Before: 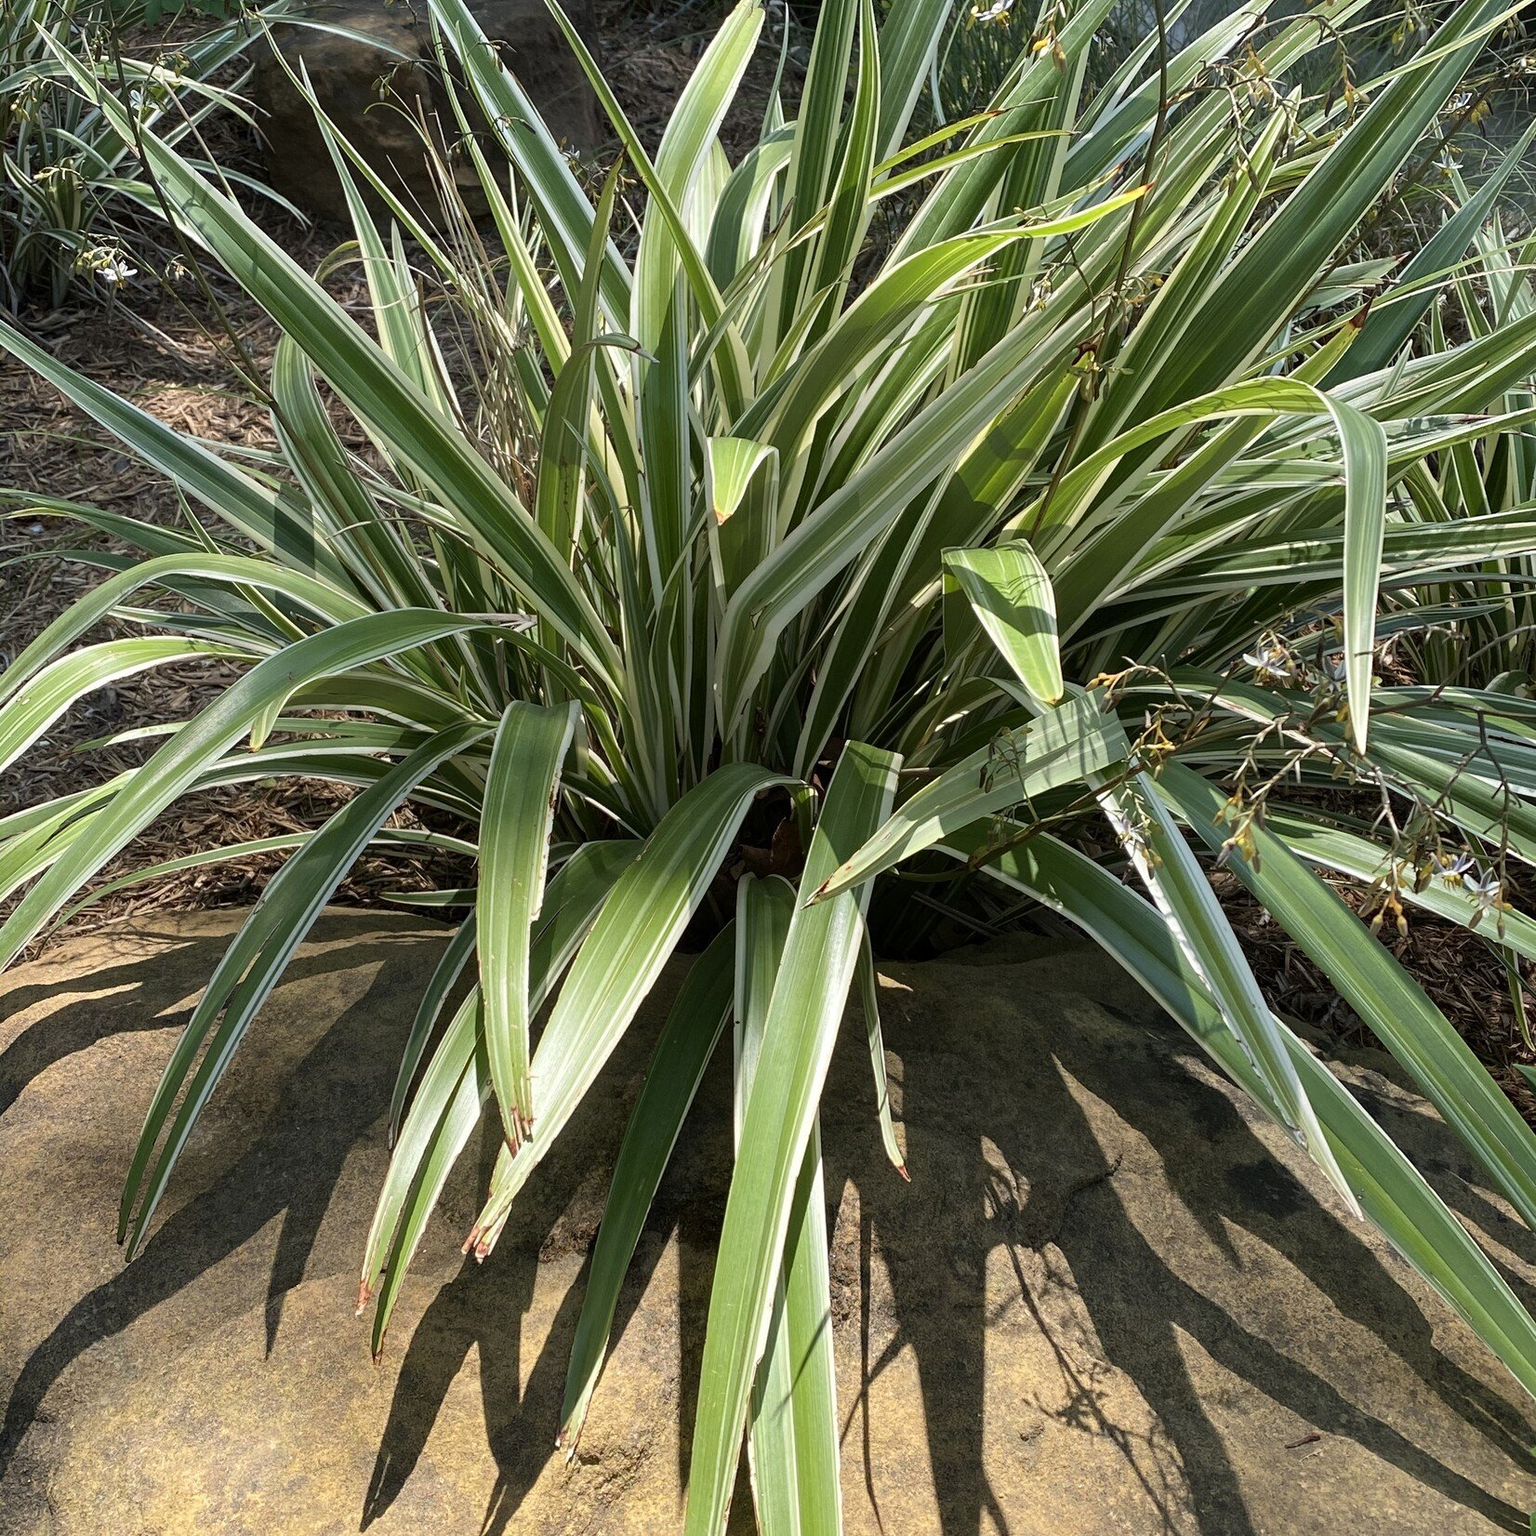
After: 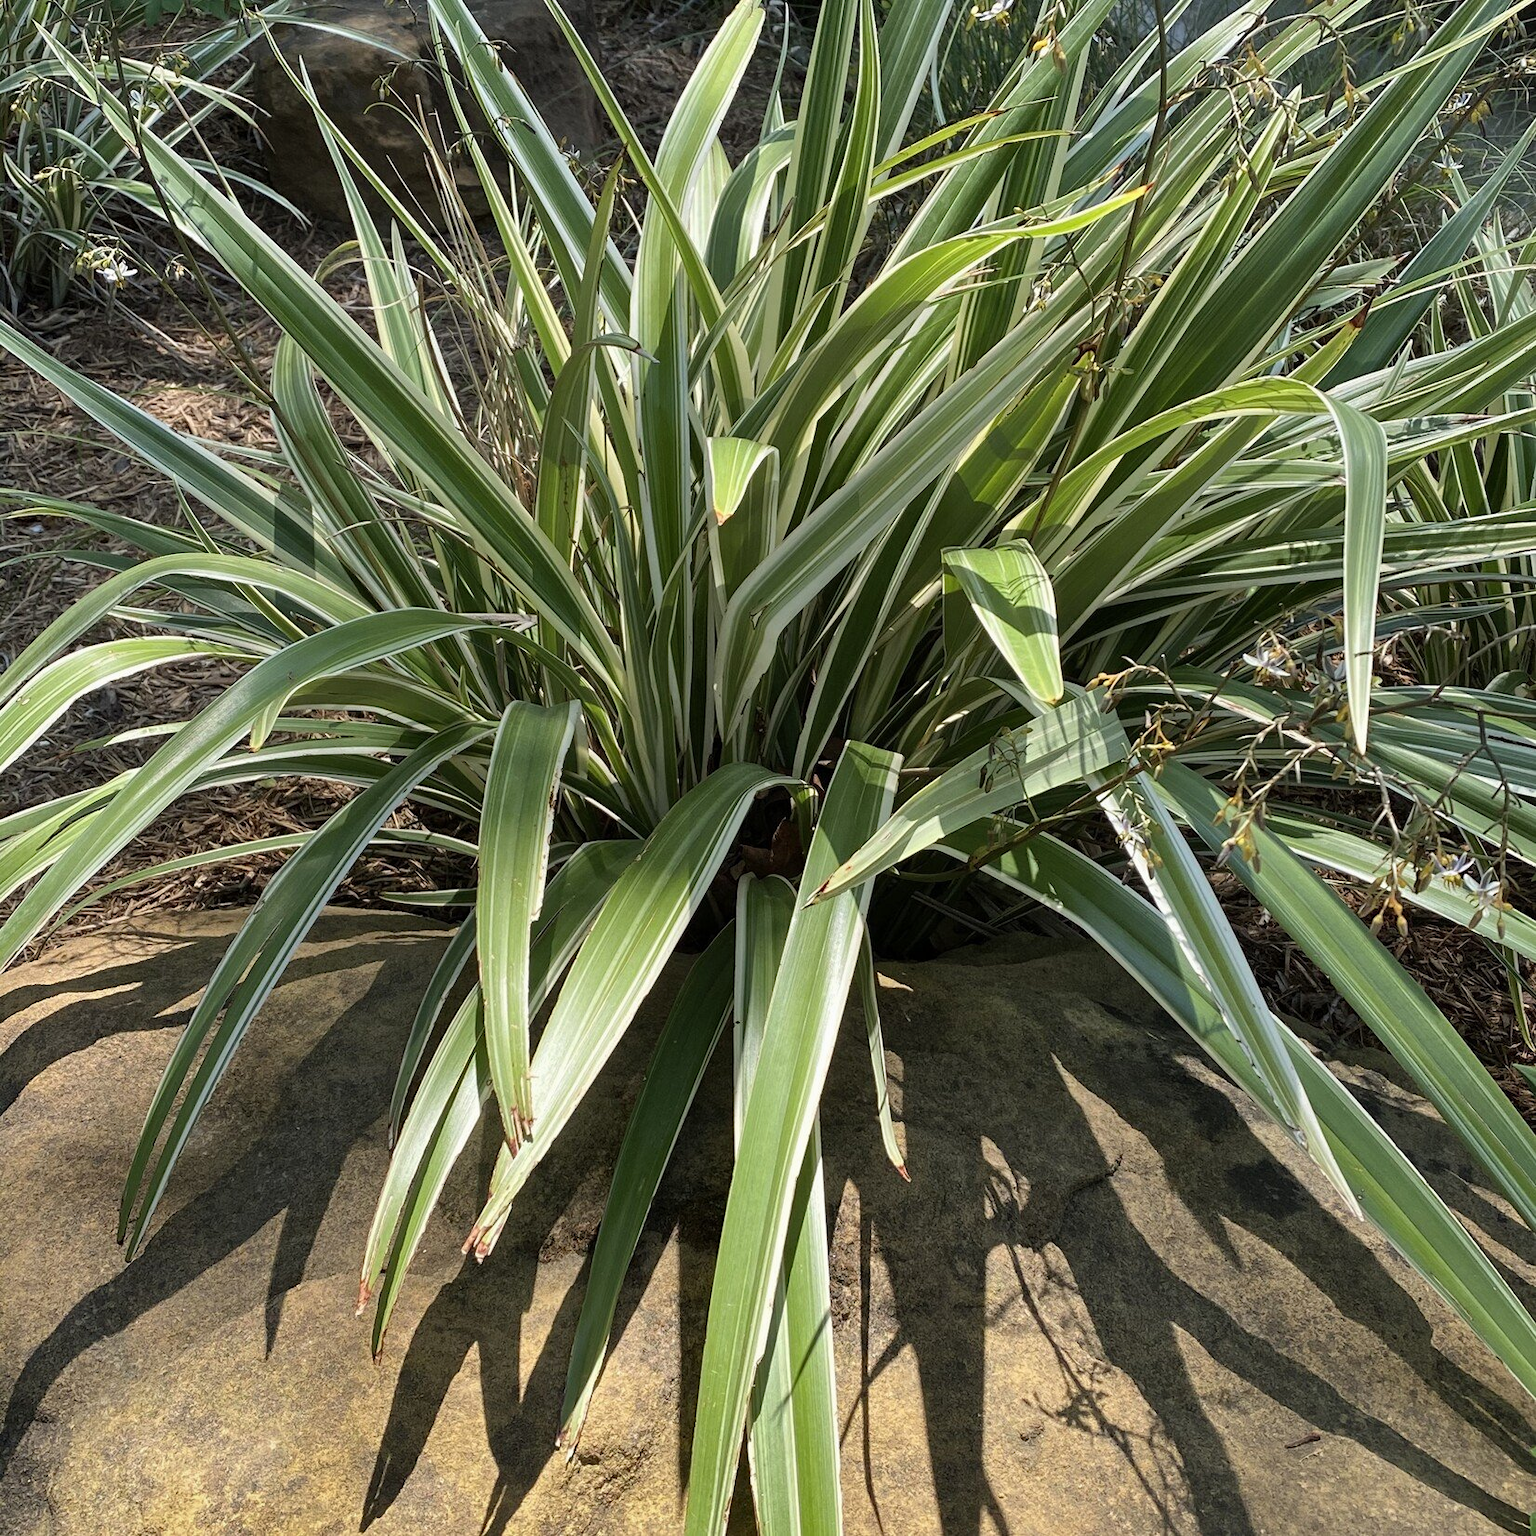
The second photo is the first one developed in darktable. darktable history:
exposure: exposure -0.04 EV, compensate highlight preservation false
shadows and highlights: white point adjustment 0.092, highlights -70.95, soften with gaussian
